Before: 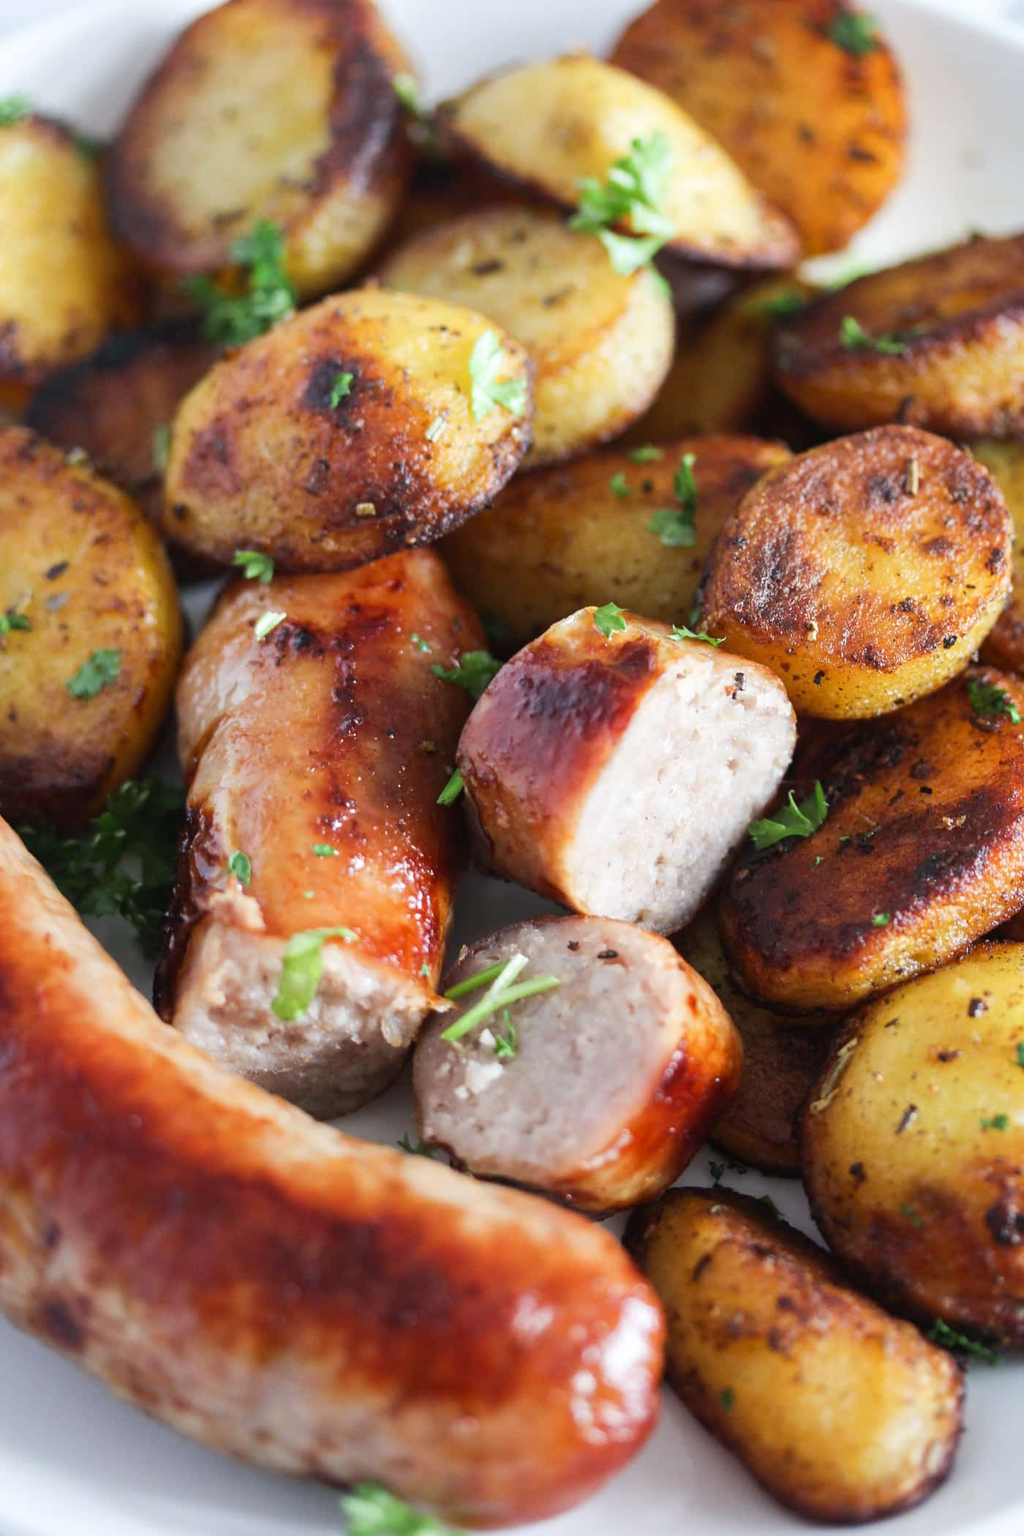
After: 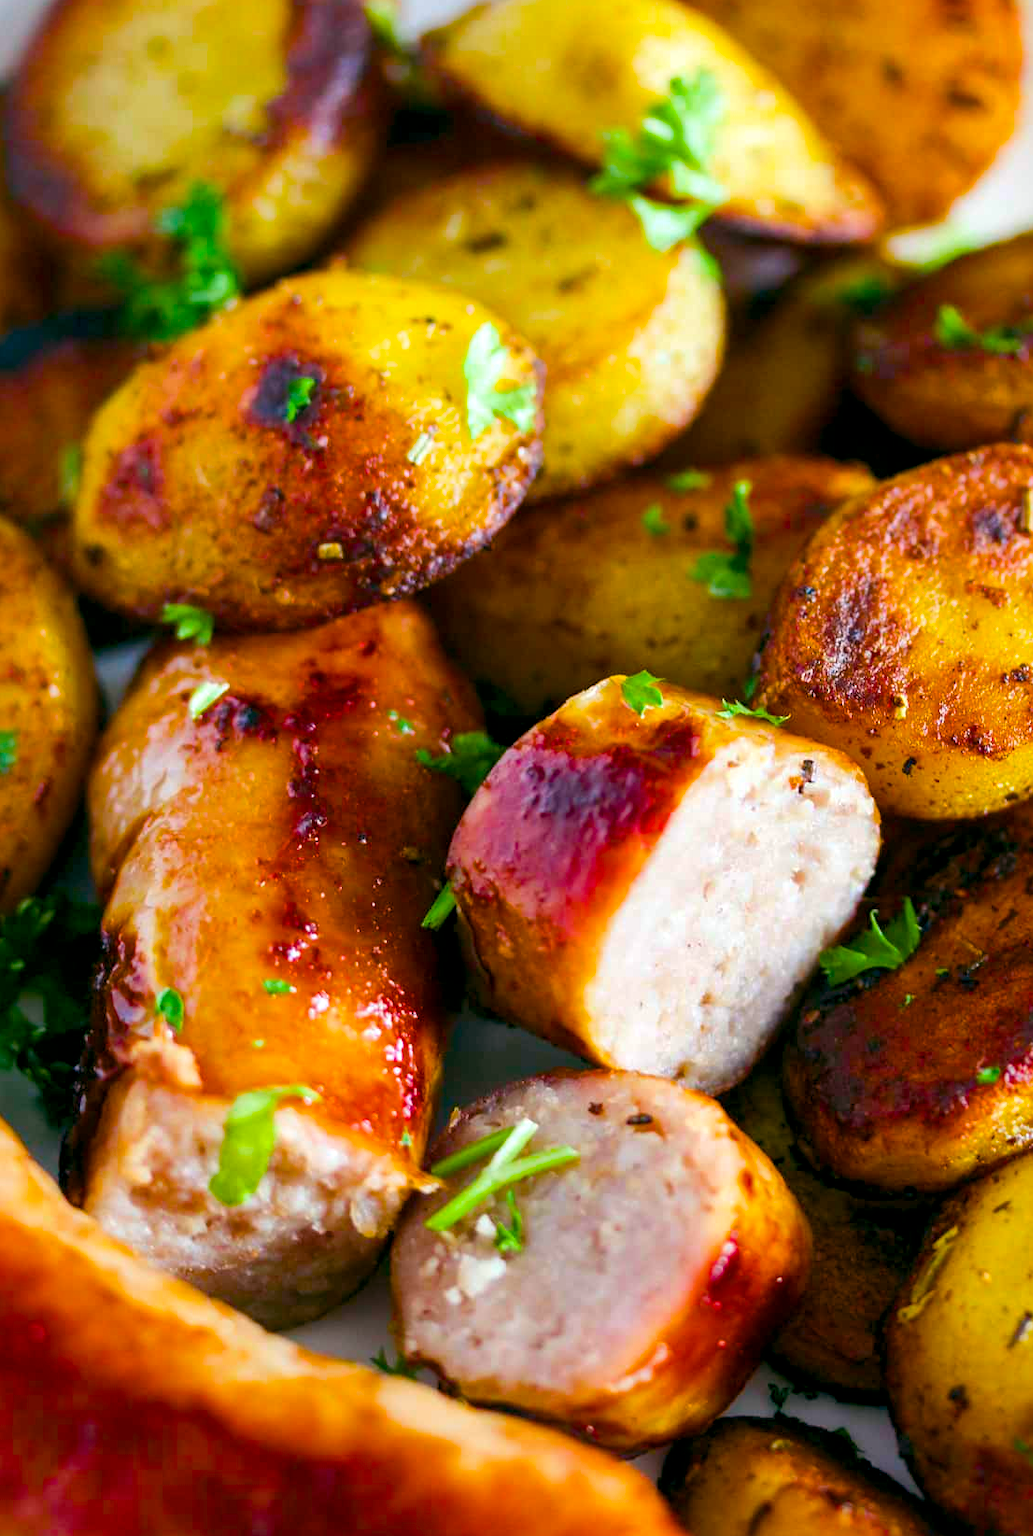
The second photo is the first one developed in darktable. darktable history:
tone equalizer: edges refinement/feathering 500, mask exposure compensation -1.57 EV, preserve details no
local contrast: mode bilateral grid, contrast 20, coarseness 49, detail 121%, midtone range 0.2
crop and rotate: left 10.45%, top 5.112%, right 10.452%, bottom 16.514%
color balance rgb: global offset › luminance -0.341%, global offset › chroma 0.113%, global offset › hue 162.17°, perceptual saturation grading › global saturation 35.955%, perceptual saturation grading › shadows 35.426%, global vibrance 59.677%
